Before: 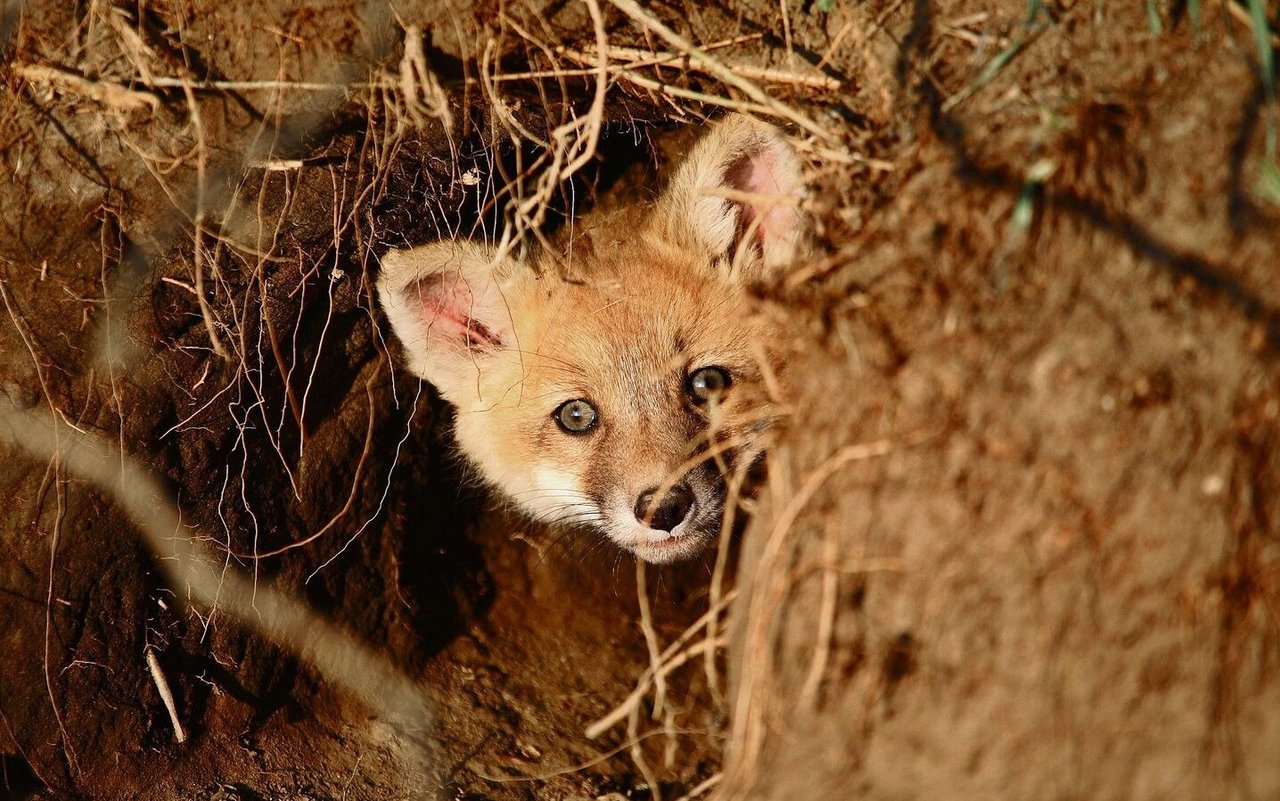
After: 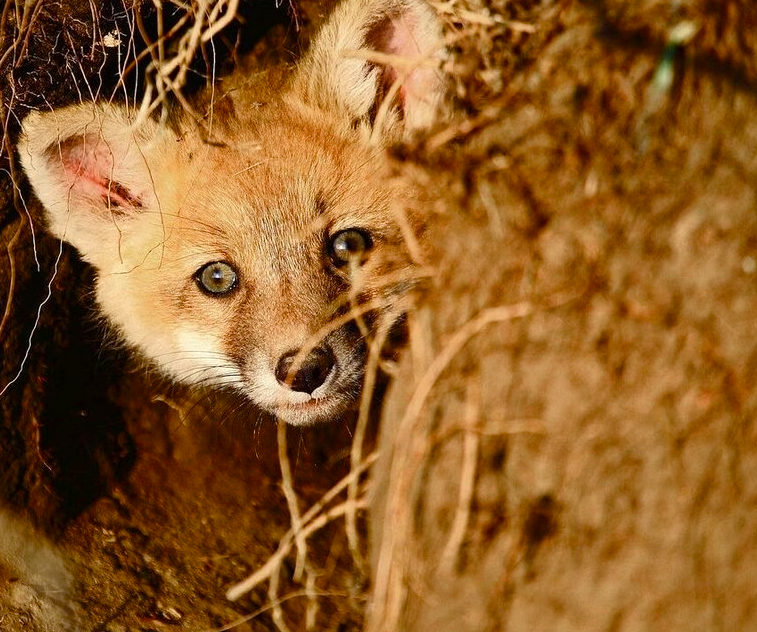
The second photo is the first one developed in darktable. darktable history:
crop and rotate: left 28.109%, top 17.231%, right 12.672%, bottom 3.785%
tone equalizer: edges refinement/feathering 500, mask exposure compensation -1.57 EV, preserve details no
color correction: highlights a* -0.079, highlights b* 0.143
color balance rgb: highlights gain › luminance 6.342%, highlights gain › chroma 2.577%, highlights gain › hue 87.43°, perceptual saturation grading › global saturation 20%, perceptual saturation grading › highlights -25.113%, perceptual saturation grading › shadows 25.309%
